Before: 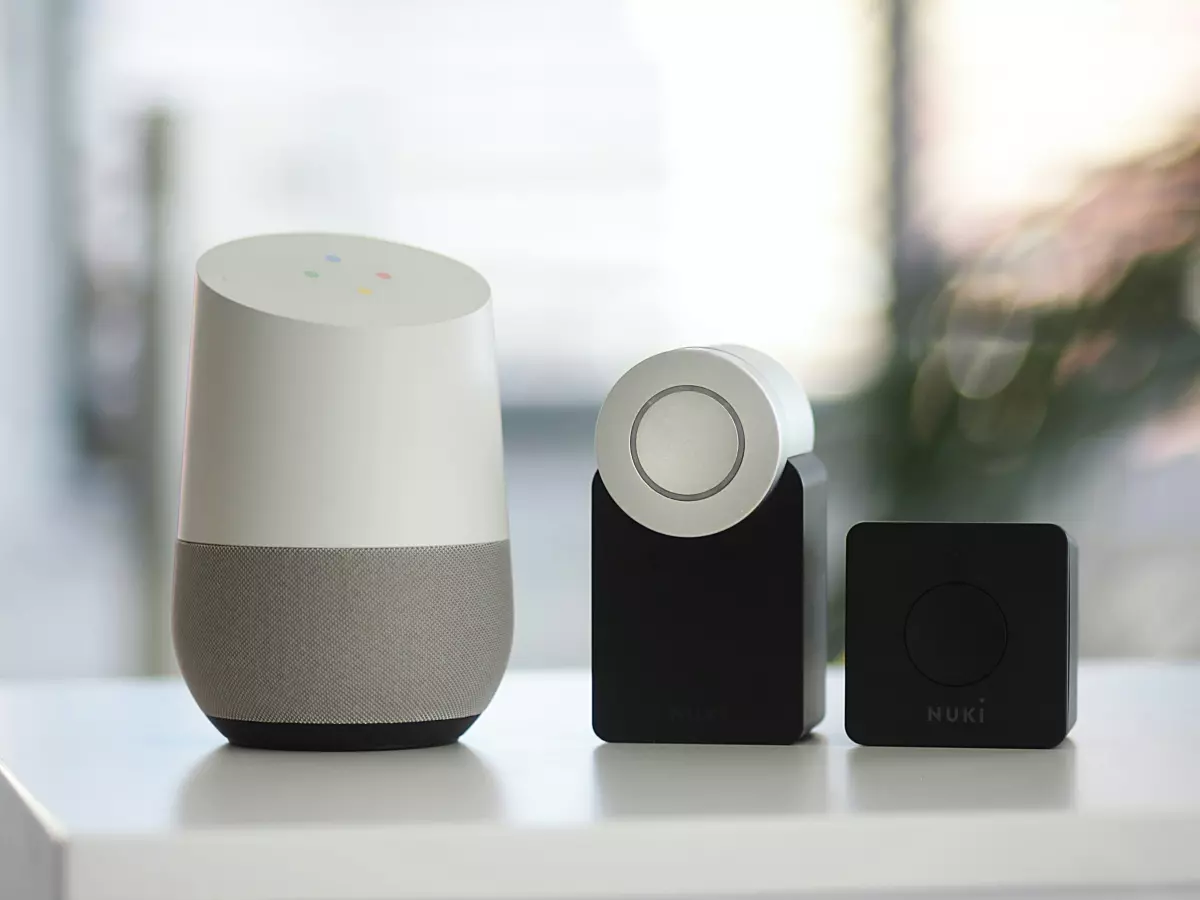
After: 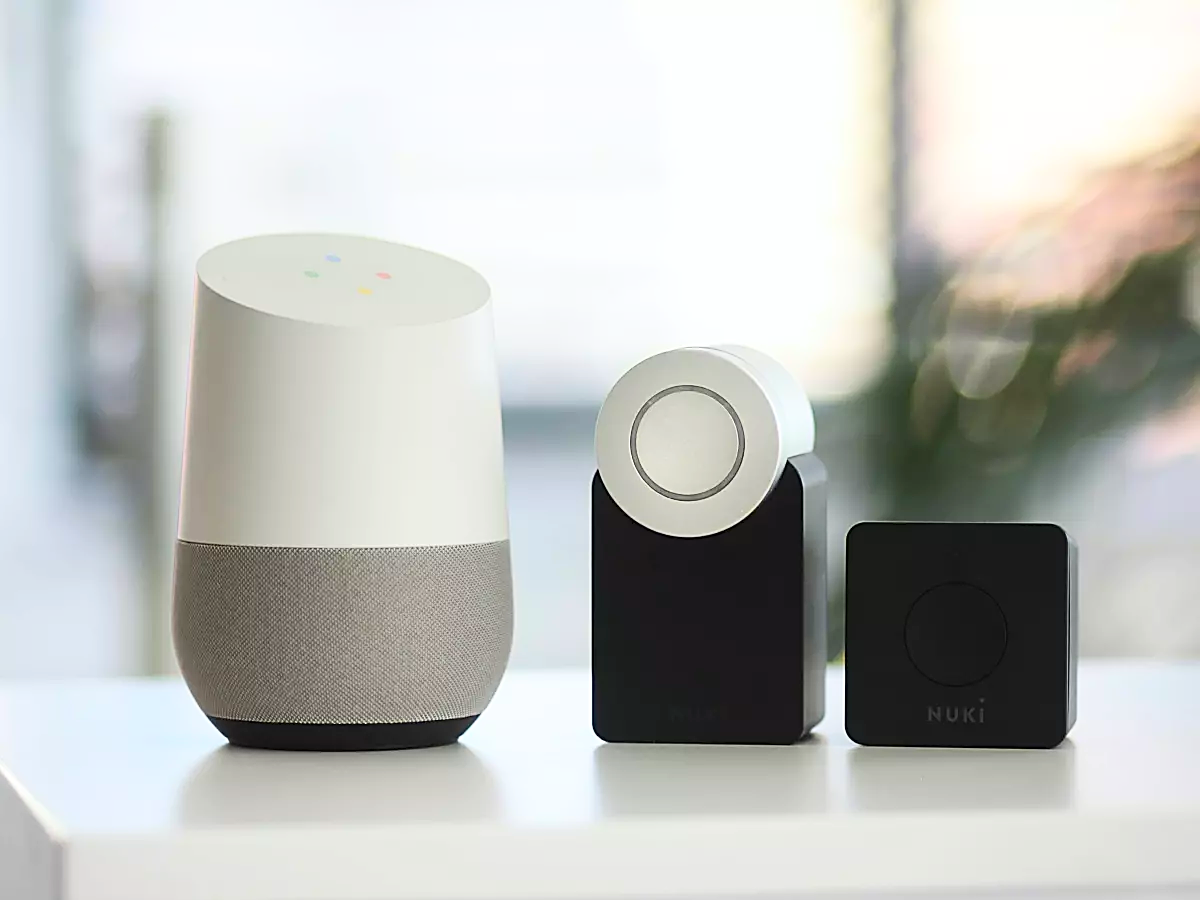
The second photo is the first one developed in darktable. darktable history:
contrast brightness saturation: contrast 0.2, brightness 0.158, saturation 0.23
sharpen: on, module defaults
